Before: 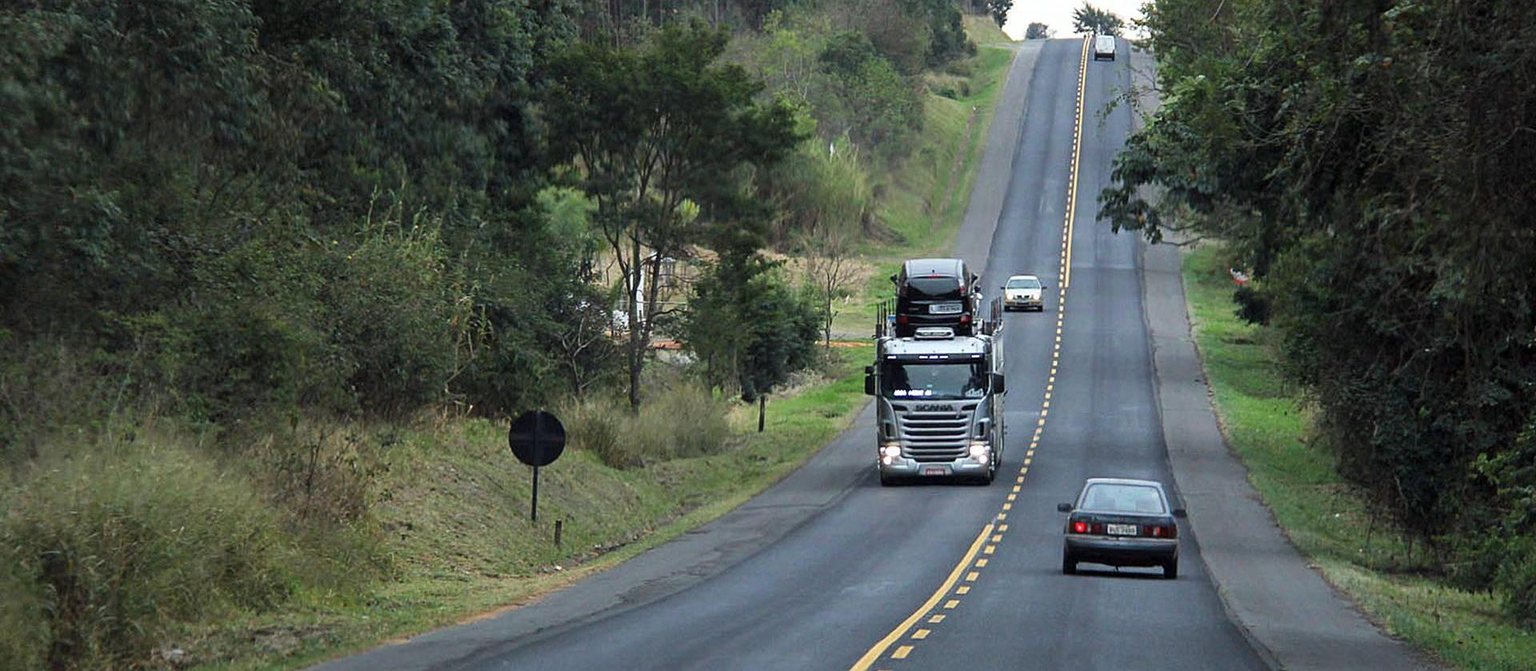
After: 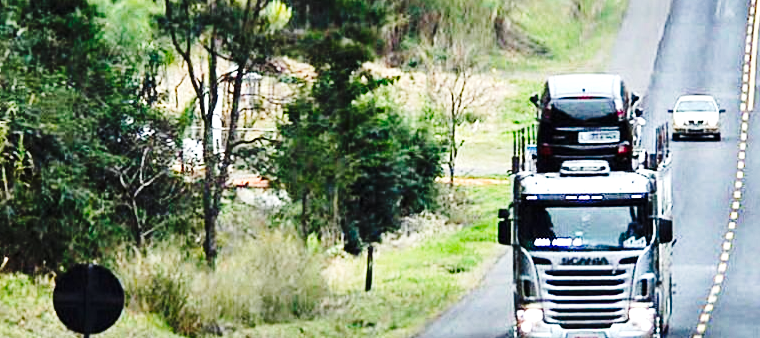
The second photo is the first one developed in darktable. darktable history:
exposure: black level correction 0.001, exposure 0.959 EV, compensate highlight preservation false
tone curve: curves: ch0 [(0, 0) (0.179, 0.073) (0.265, 0.147) (0.463, 0.553) (0.51, 0.635) (0.716, 0.863) (1, 0.997)], preserve colors none
crop: left 30.38%, top 29.744%, right 29.994%, bottom 29.892%
shadows and highlights: soften with gaussian
